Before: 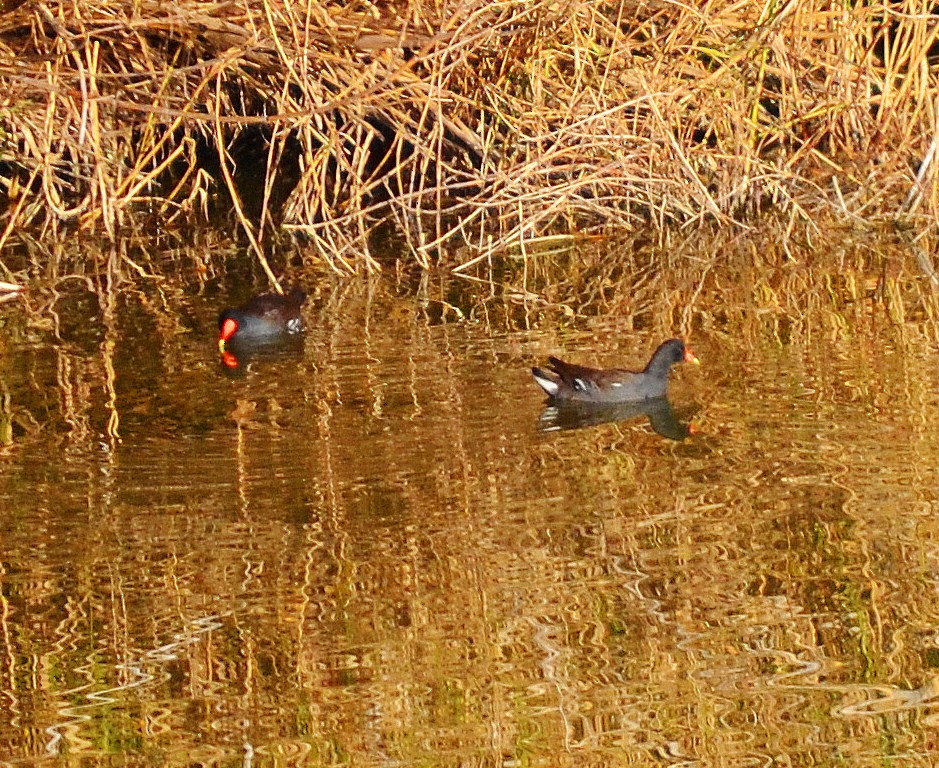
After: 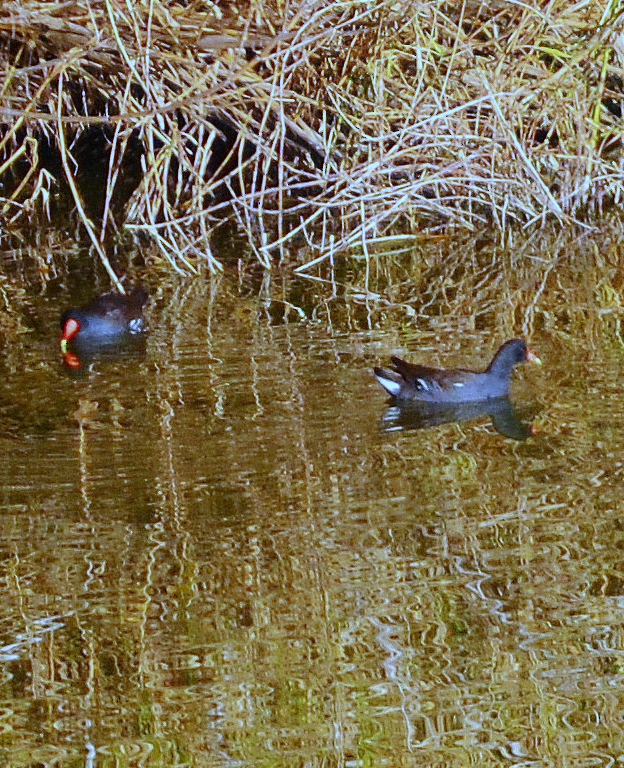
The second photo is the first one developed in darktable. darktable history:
exposure: exposure -0.048 EV, compensate highlight preservation false
crop: left 16.899%, right 16.556%
white balance: red 0.766, blue 1.537
